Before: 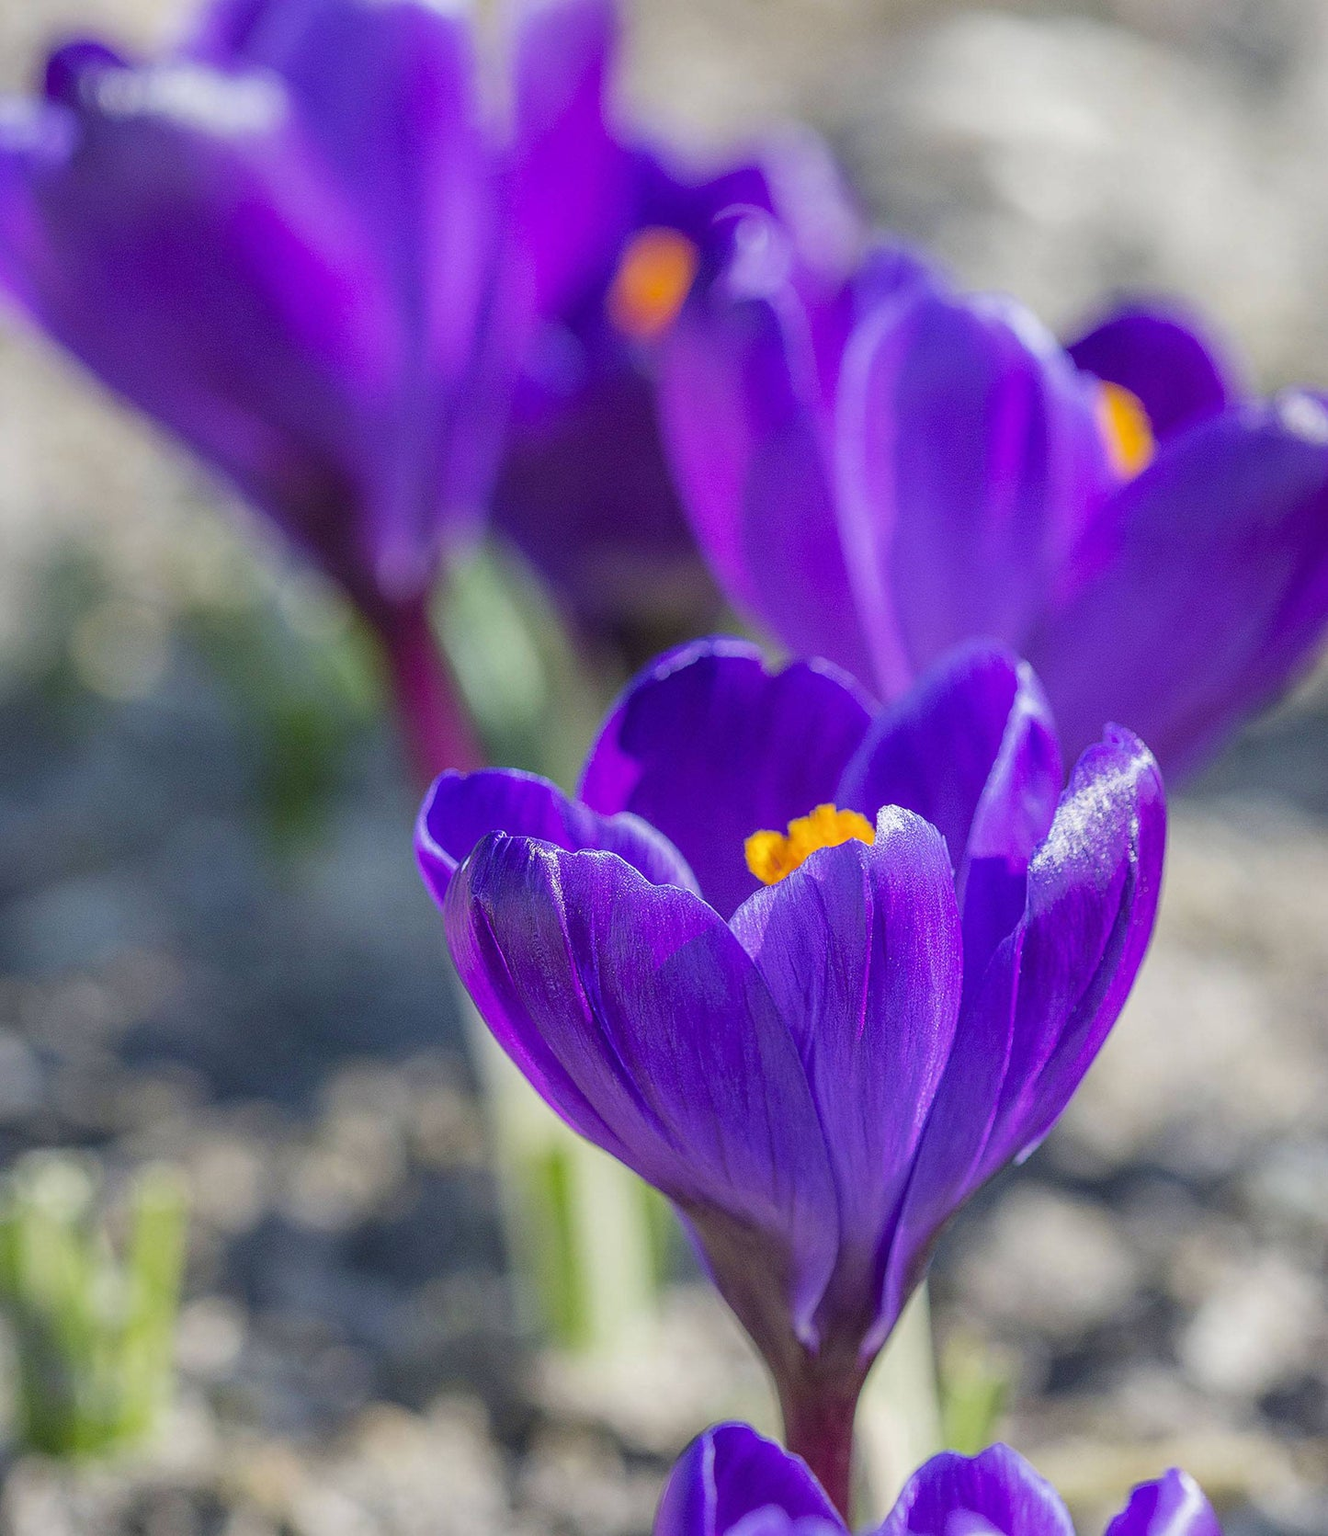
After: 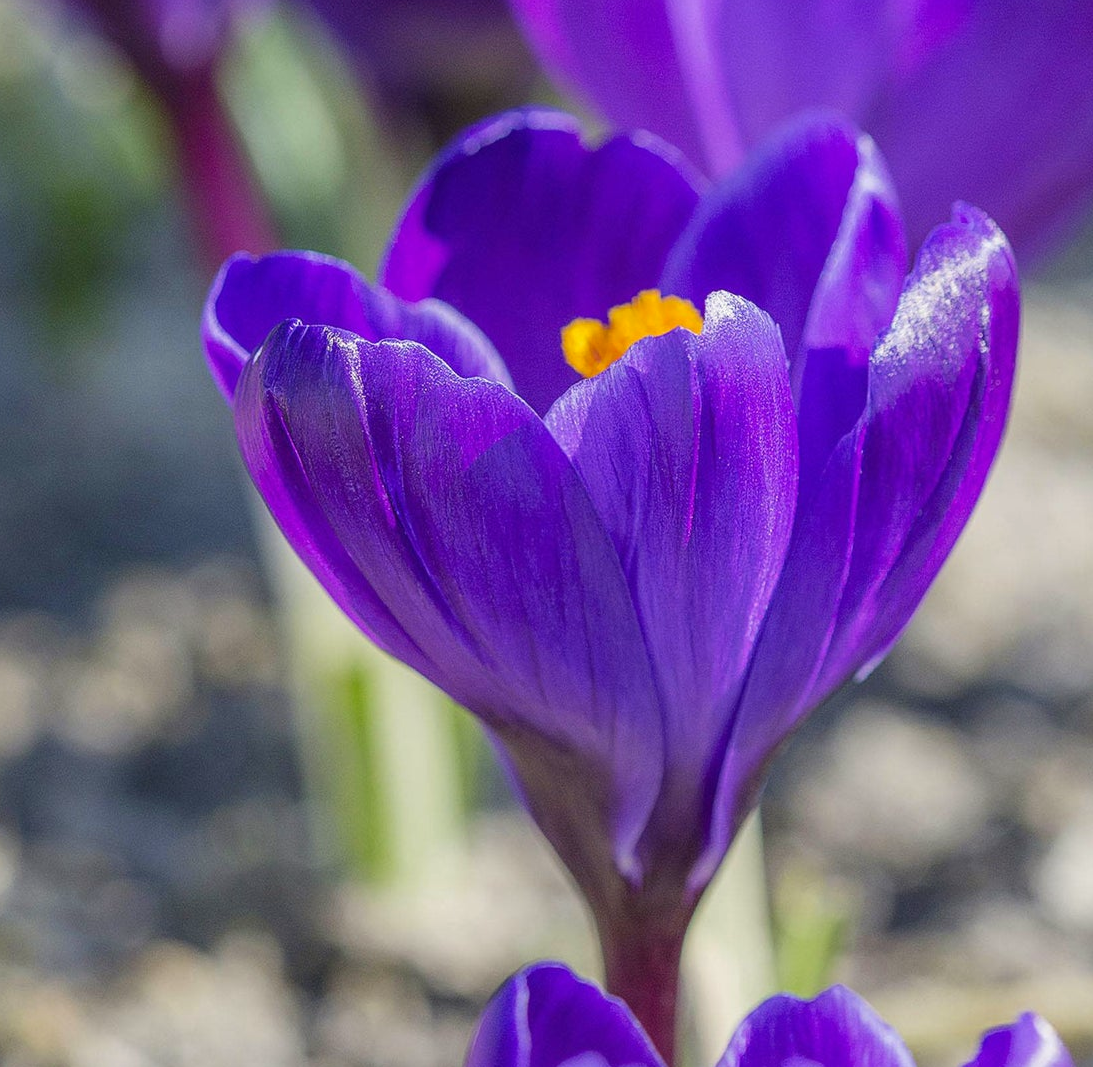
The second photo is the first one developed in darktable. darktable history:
crop and rotate: left 17.299%, top 35.115%, right 7.015%, bottom 1.024%
color correction: highlights b* 3
